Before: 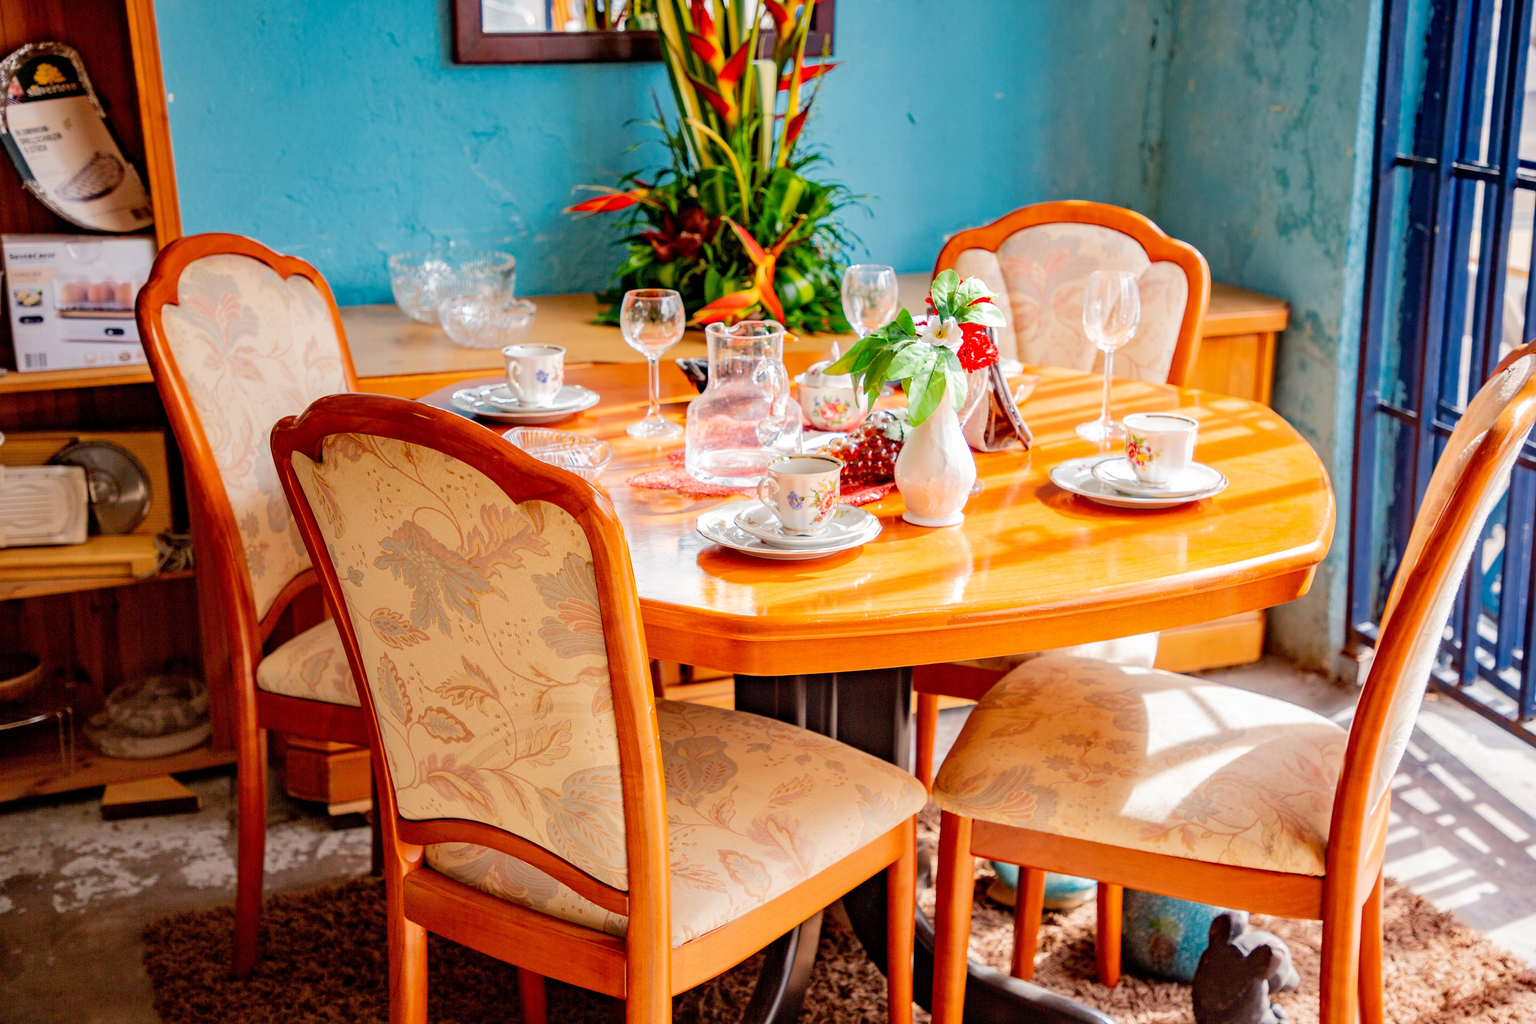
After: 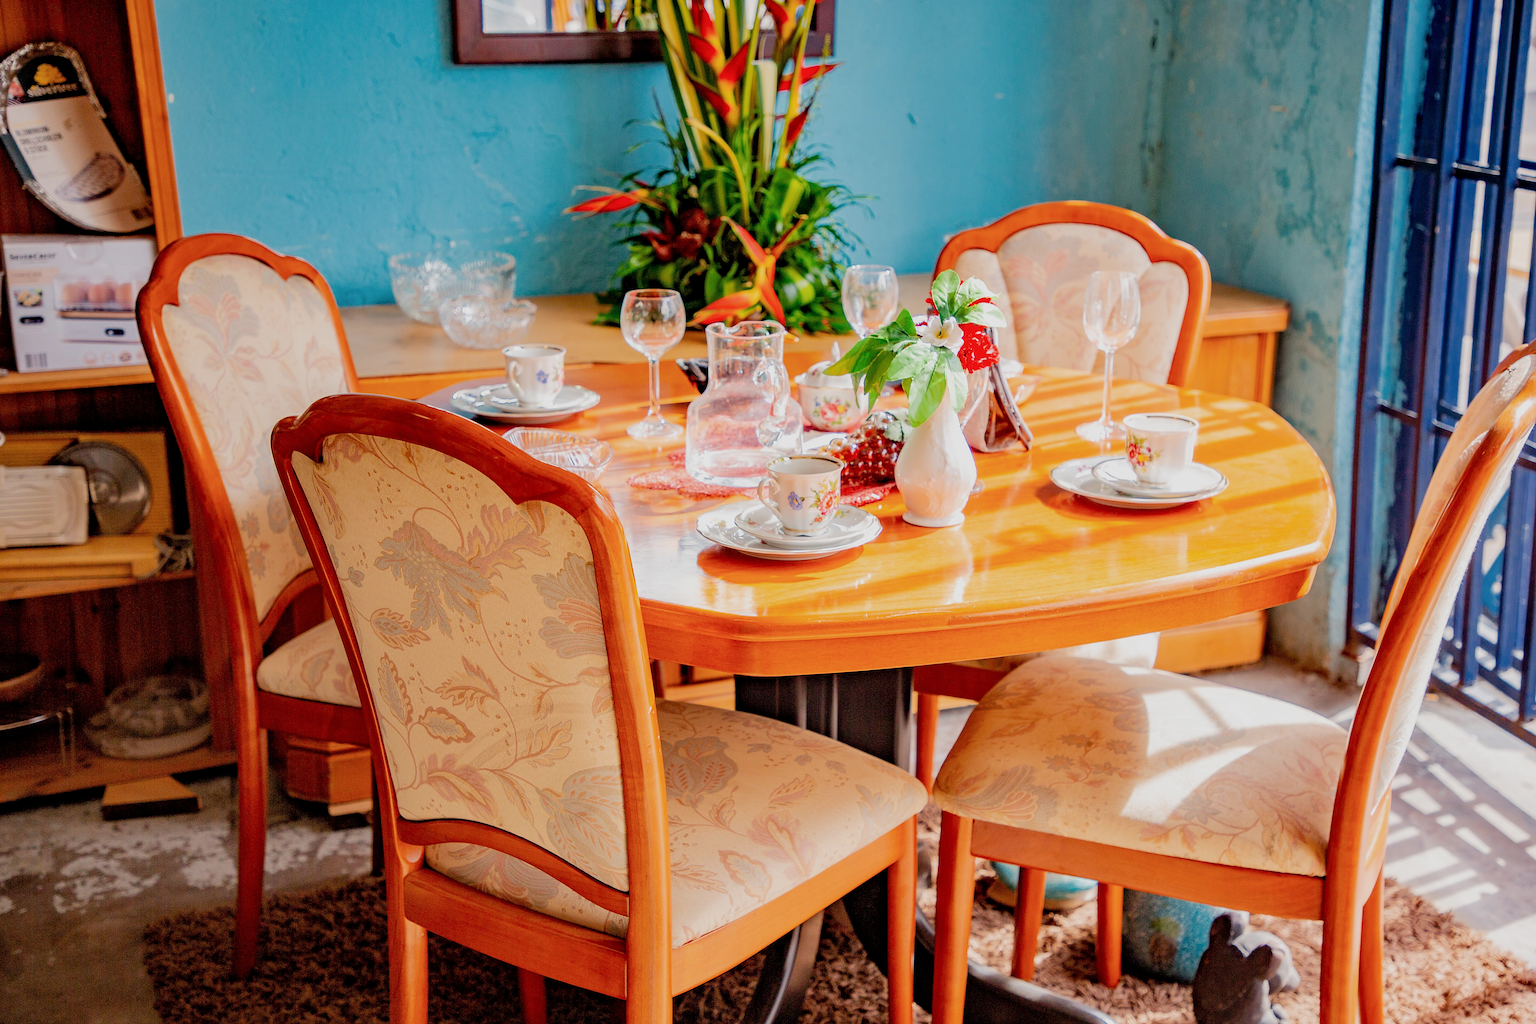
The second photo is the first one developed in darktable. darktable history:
filmic rgb: black relative exposure -14.88 EV, white relative exposure 3 EV, target black luminance 0%, hardness 9.35, latitude 98.63%, contrast 0.913, shadows ↔ highlights balance 0.301%
sharpen: amount 0.493
